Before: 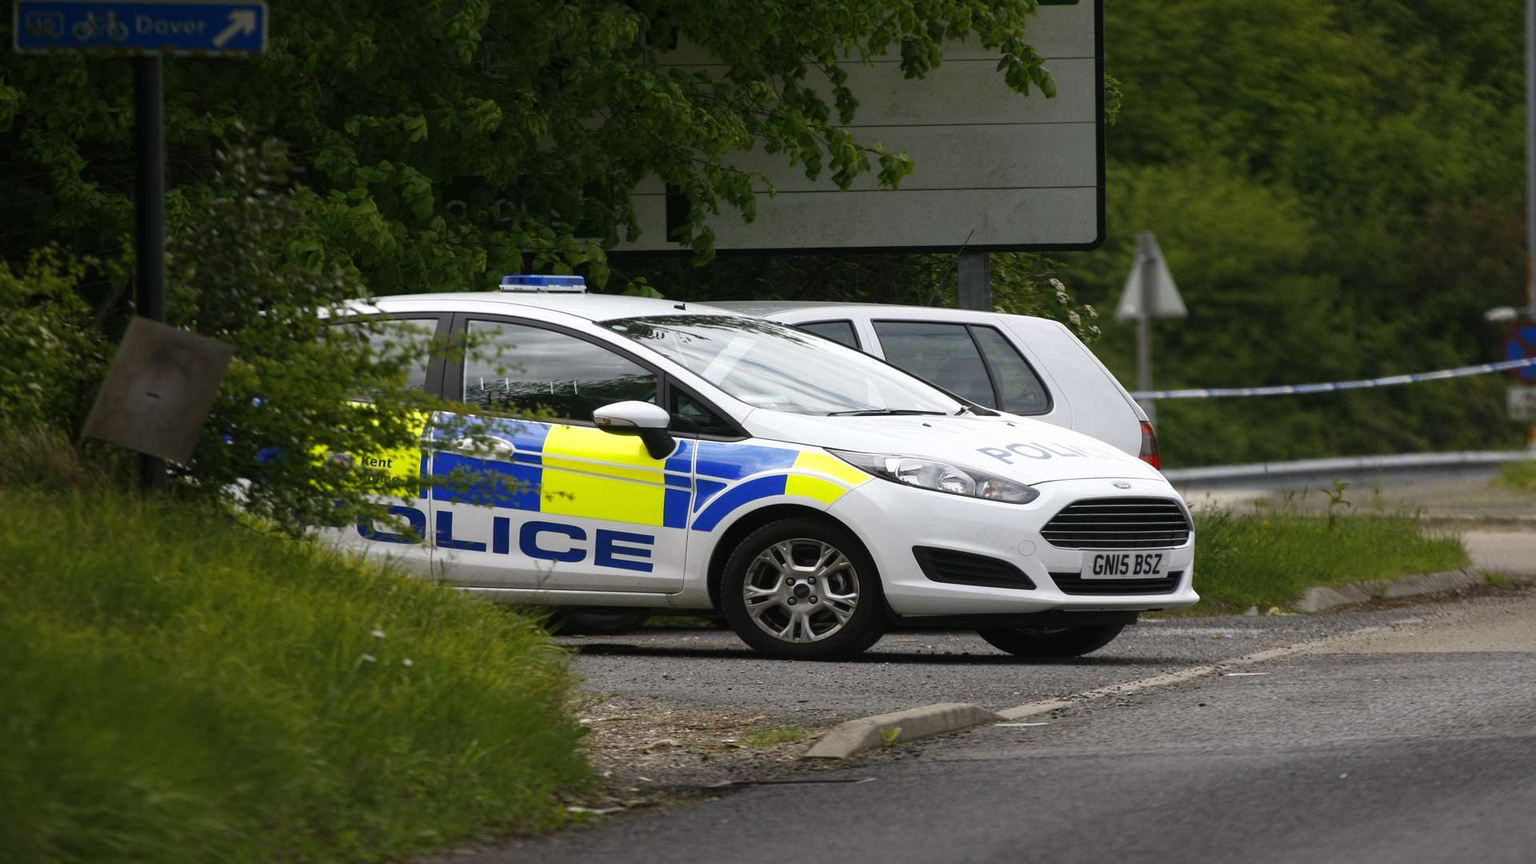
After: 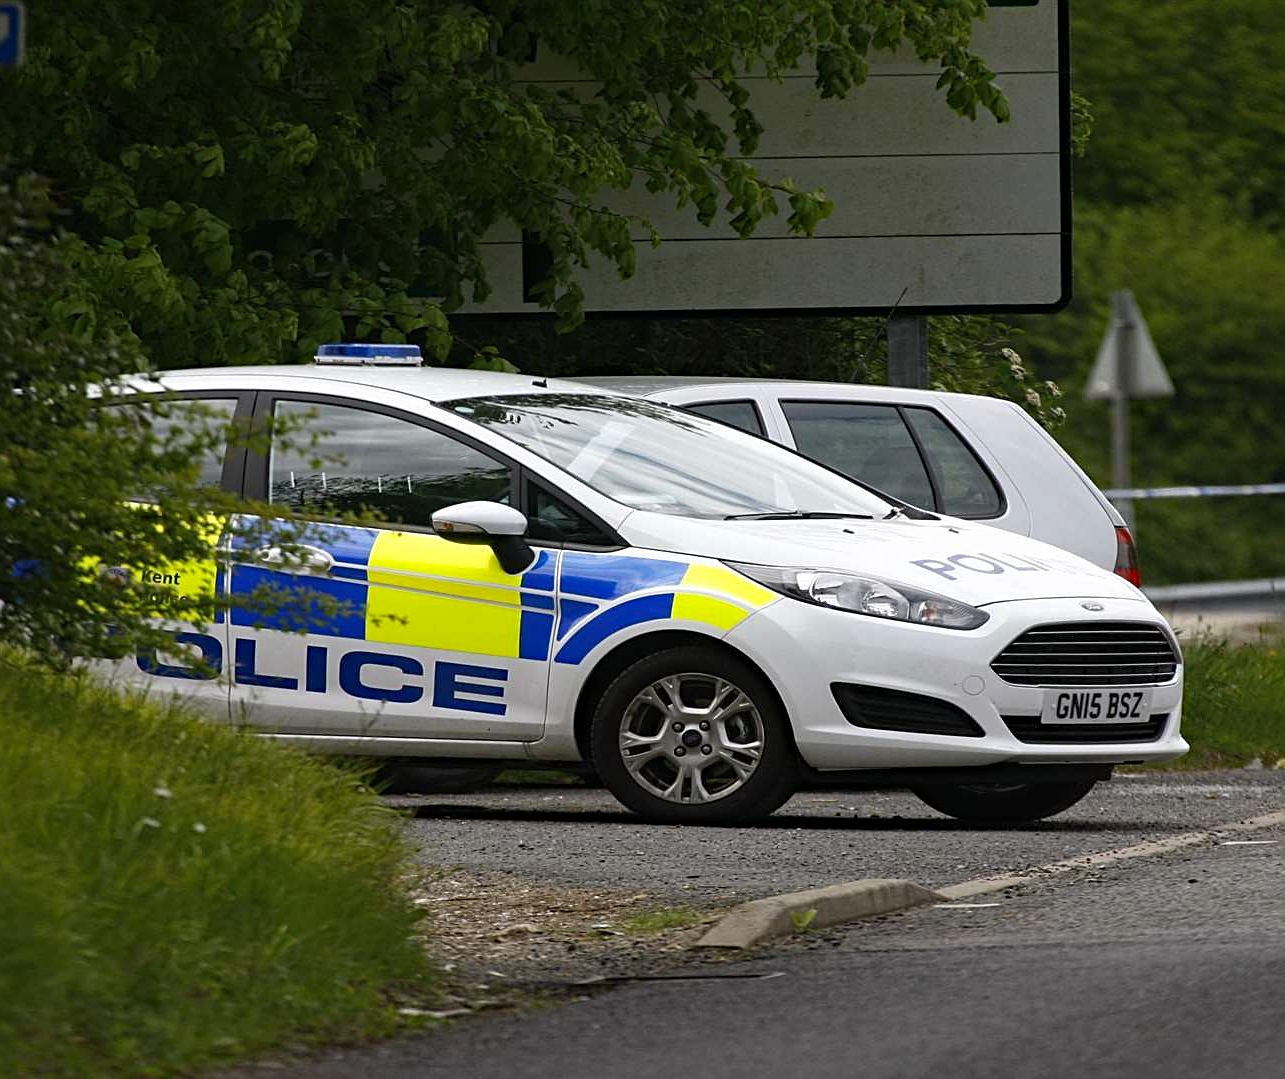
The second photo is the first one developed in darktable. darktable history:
crop and rotate: left 16.198%, right 16.868%
haze removal: compatibility mode true, adaptive false
sharpen: on, module defaults
